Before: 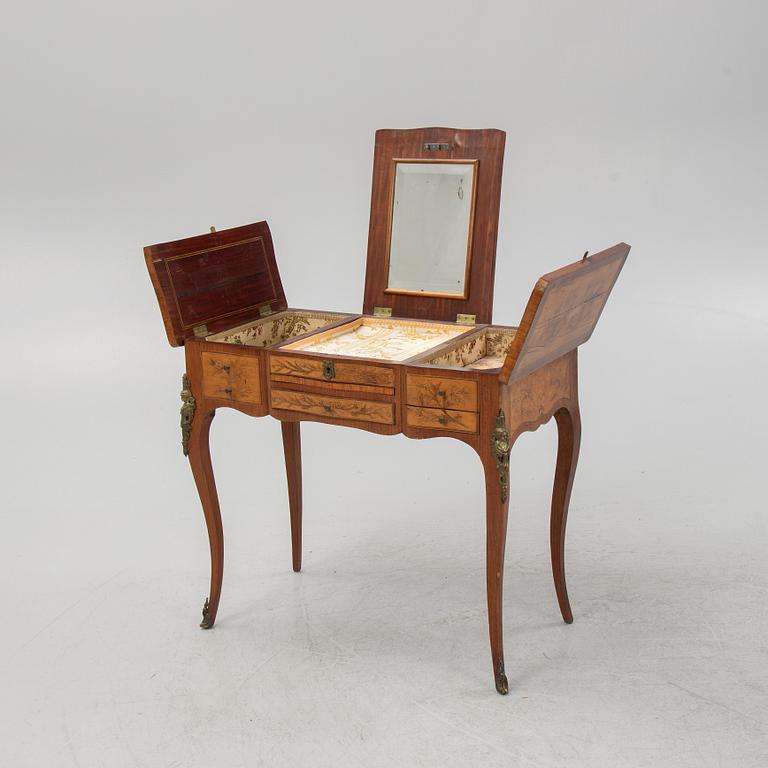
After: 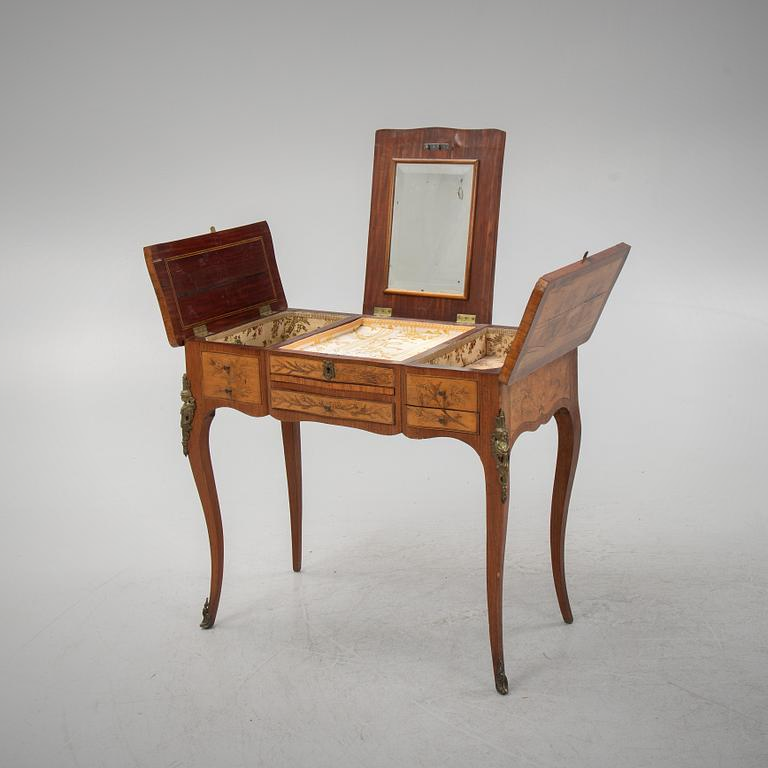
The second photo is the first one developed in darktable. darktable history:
vignetting: fall-off radius 100%, width/height ratio 1.337
white balance: emerald 1
